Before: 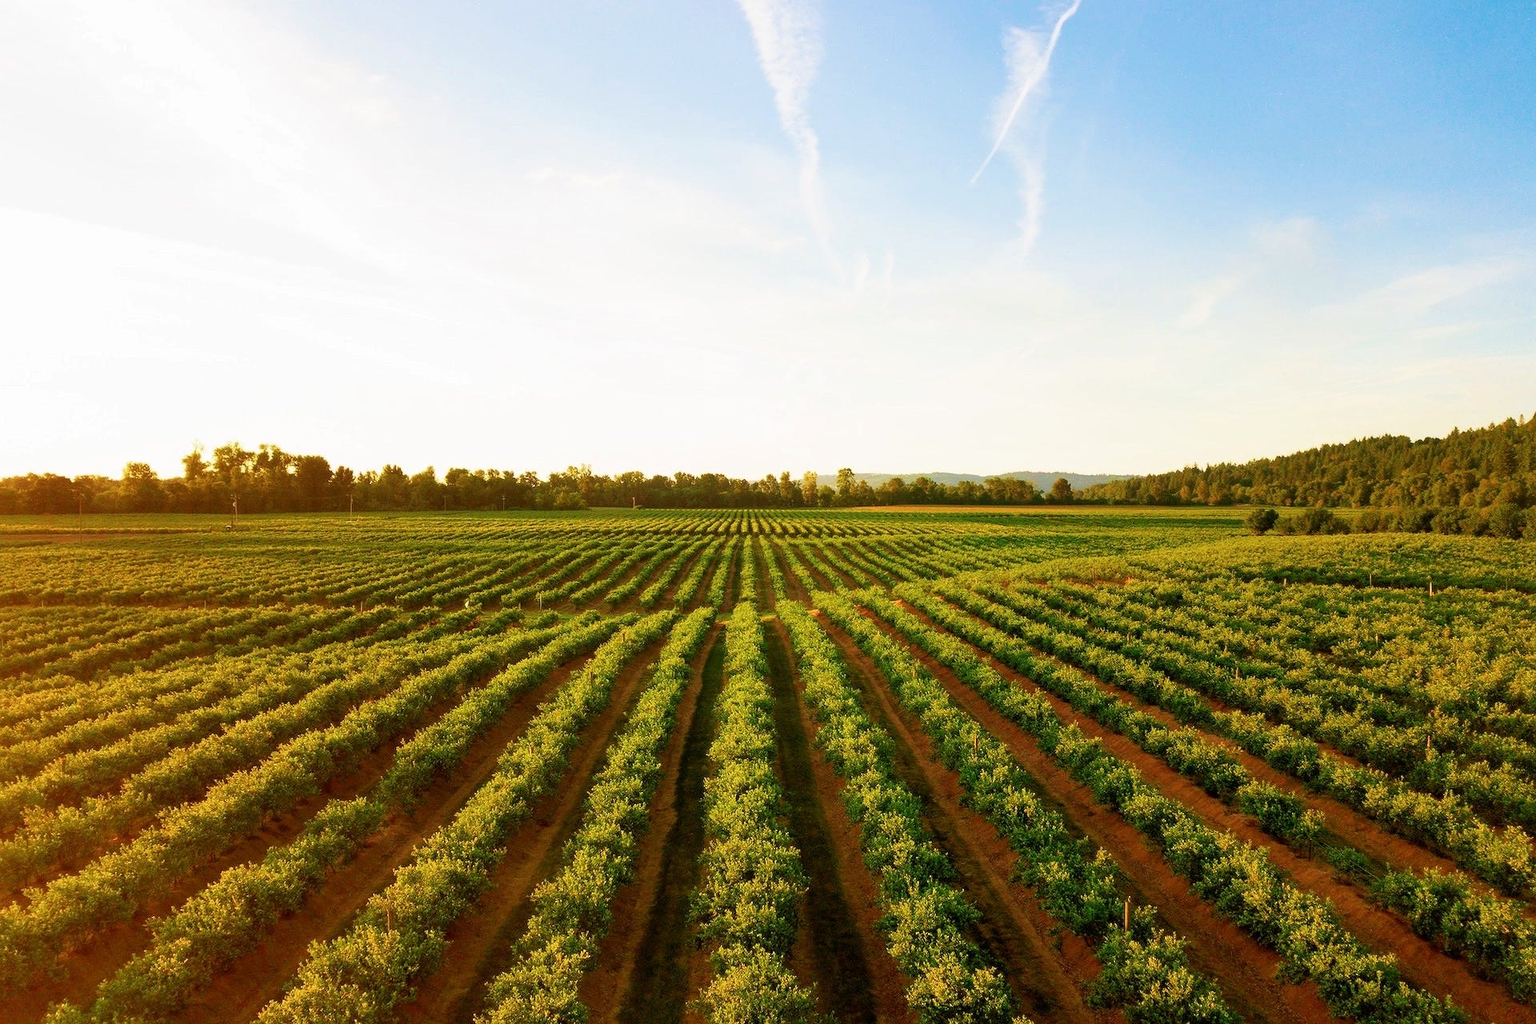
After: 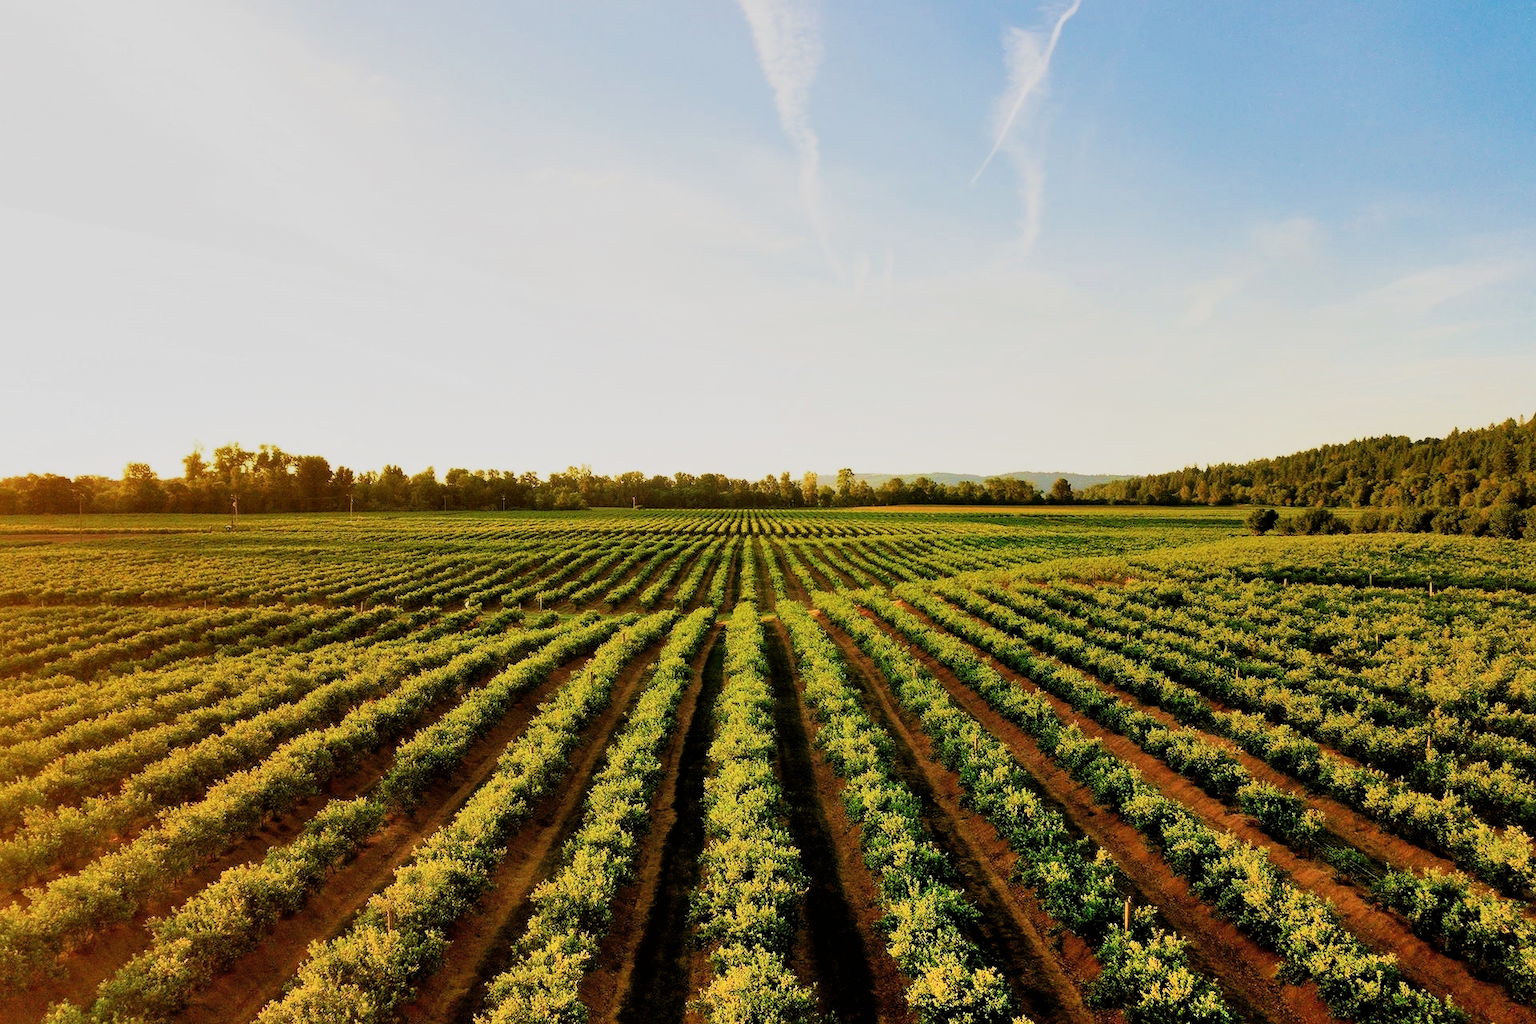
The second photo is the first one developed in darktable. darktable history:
filmic rgb: black relative exposure -5.05 EV, white relative exposure 4 EV, threshold -0.329 EV, transition 3.19 EV, structure ↔ texture 99.84%, hardness 2.89, contrast 1.19, enable highlight reconstruction true
shadows and highlights: shadows 51.73, highlights -28.27, soften with gaussian
